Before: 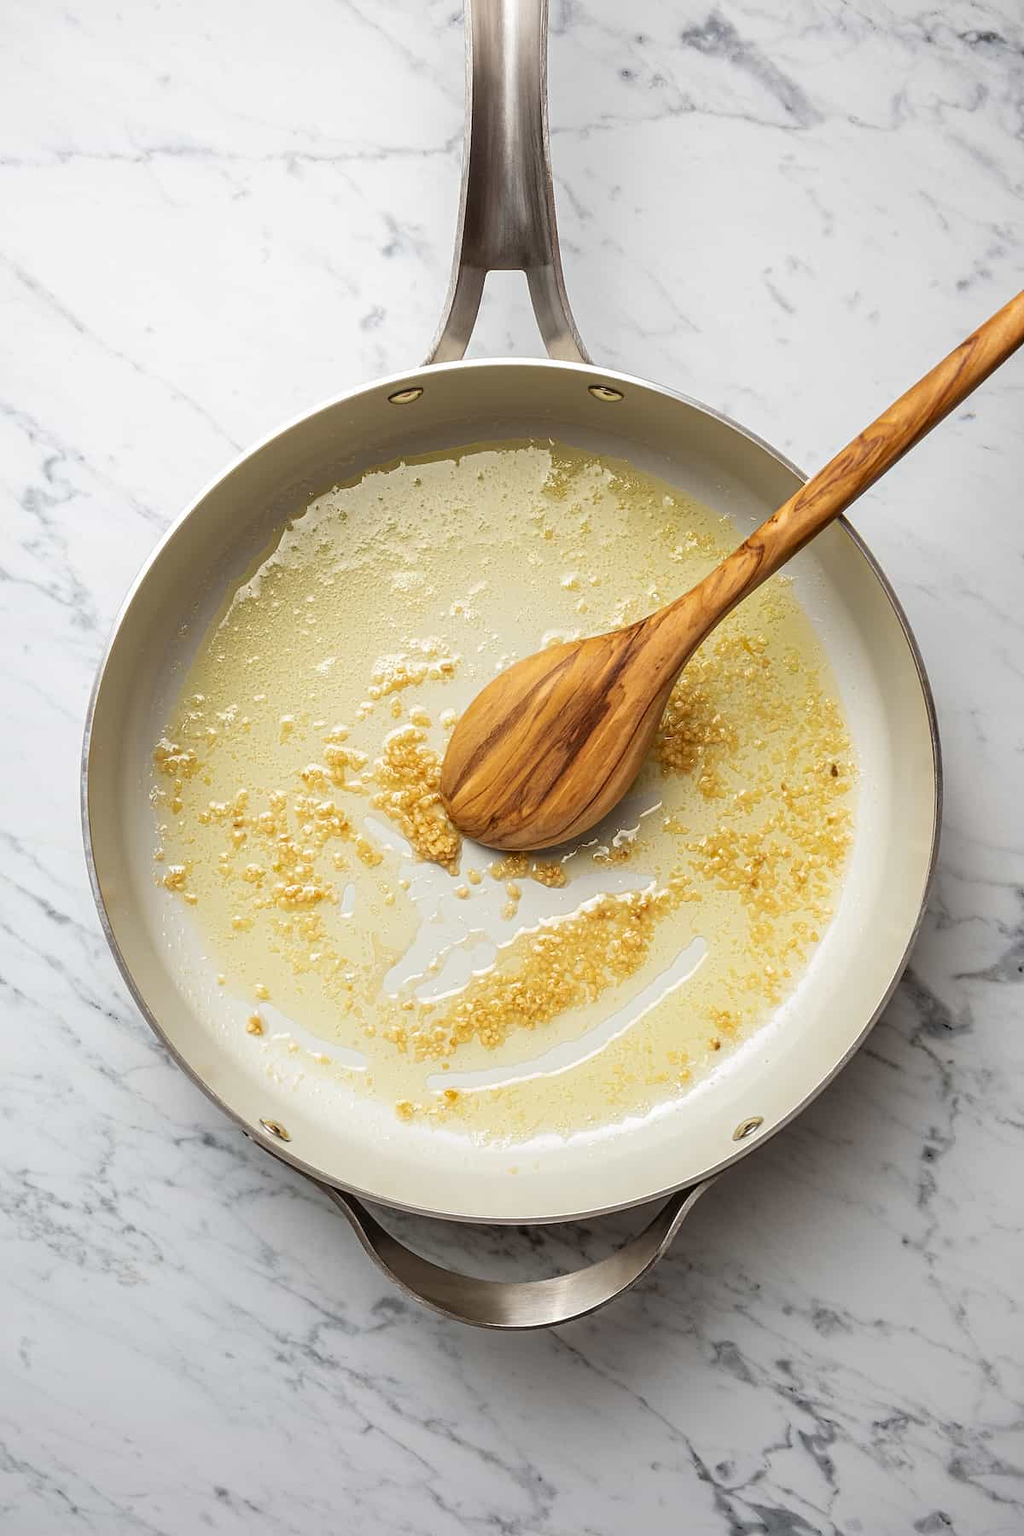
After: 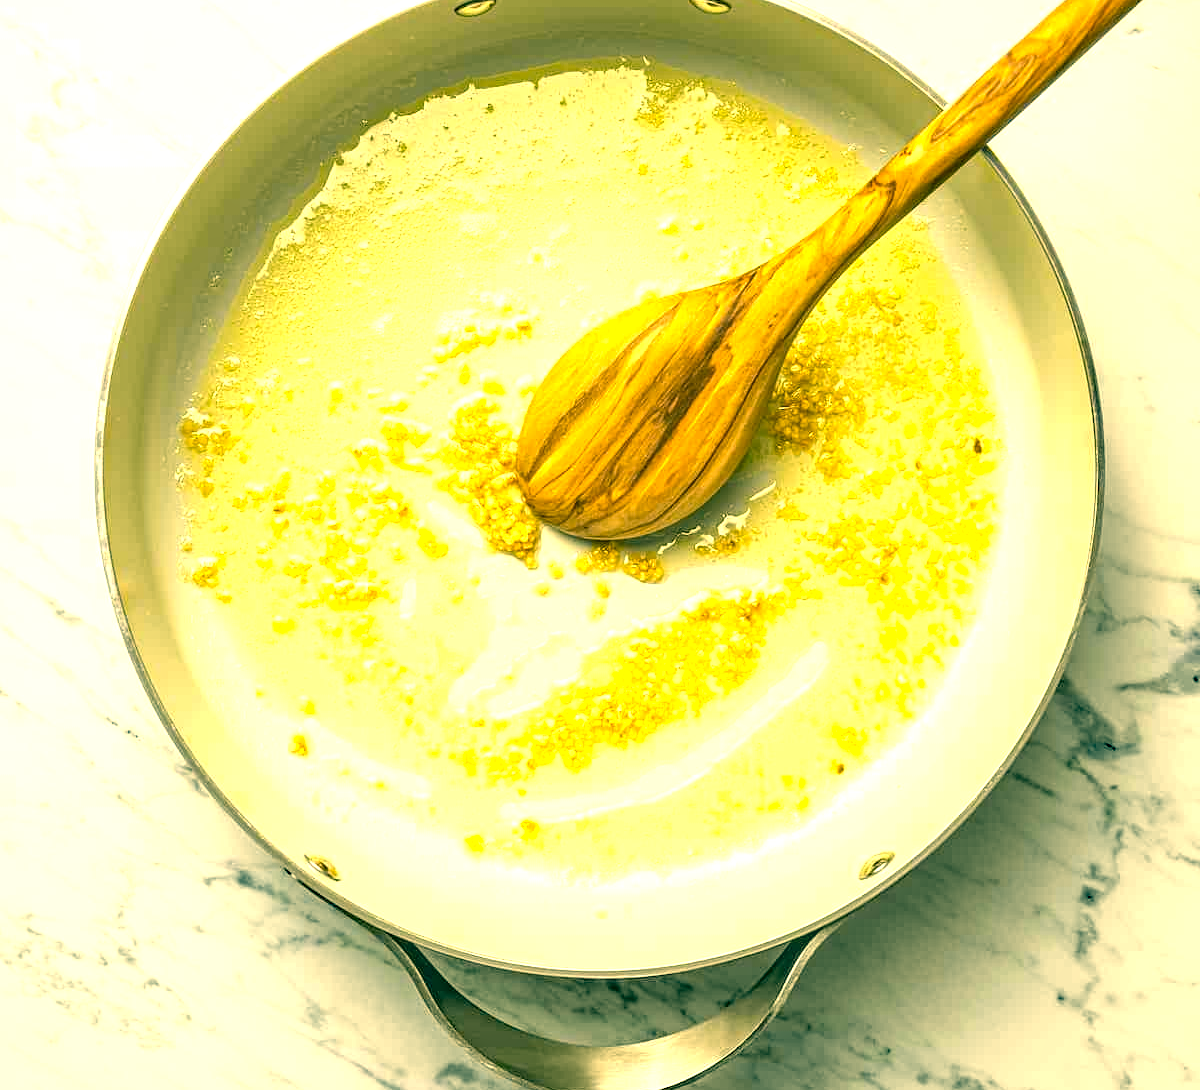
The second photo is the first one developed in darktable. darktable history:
crop and rotate: top 25.418%, bottom 13.978%
color correction: highlights a* 1.77, highlights b* 34.1, shadows a* -36.24, shadows b* -6.07
local contrast: on, module defaults
exposure: black level correction 0, exposure 1.2 EV, compensate exposure bias true, compensate highlight preservation false
haze removal: compatibility mode true, adaptive false
